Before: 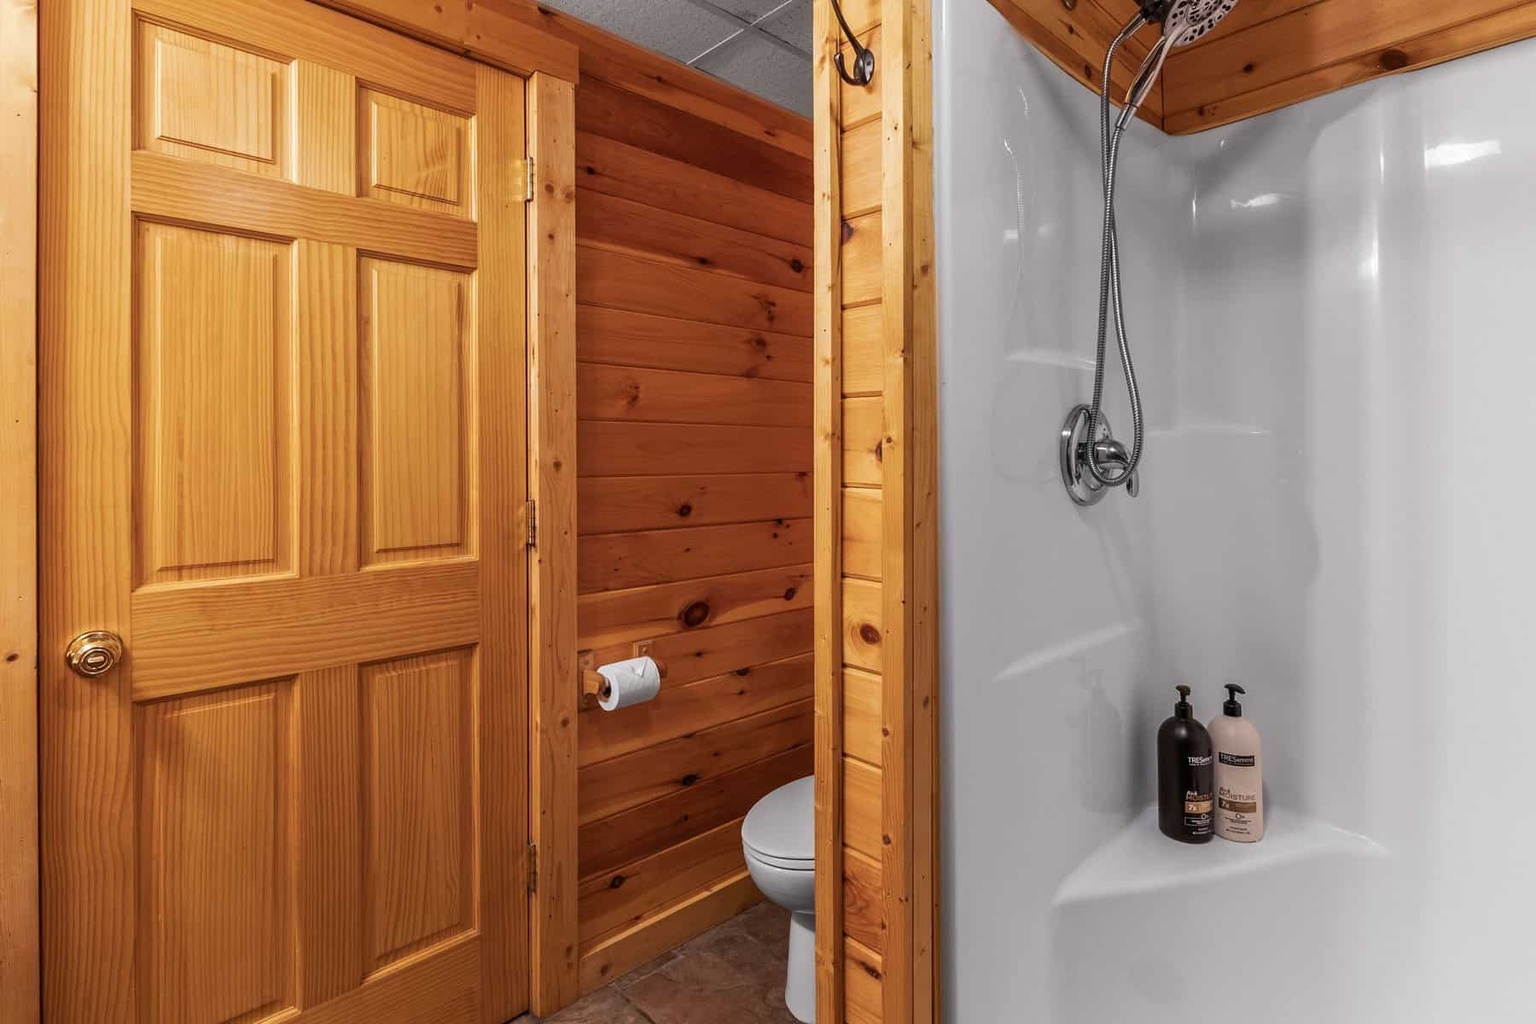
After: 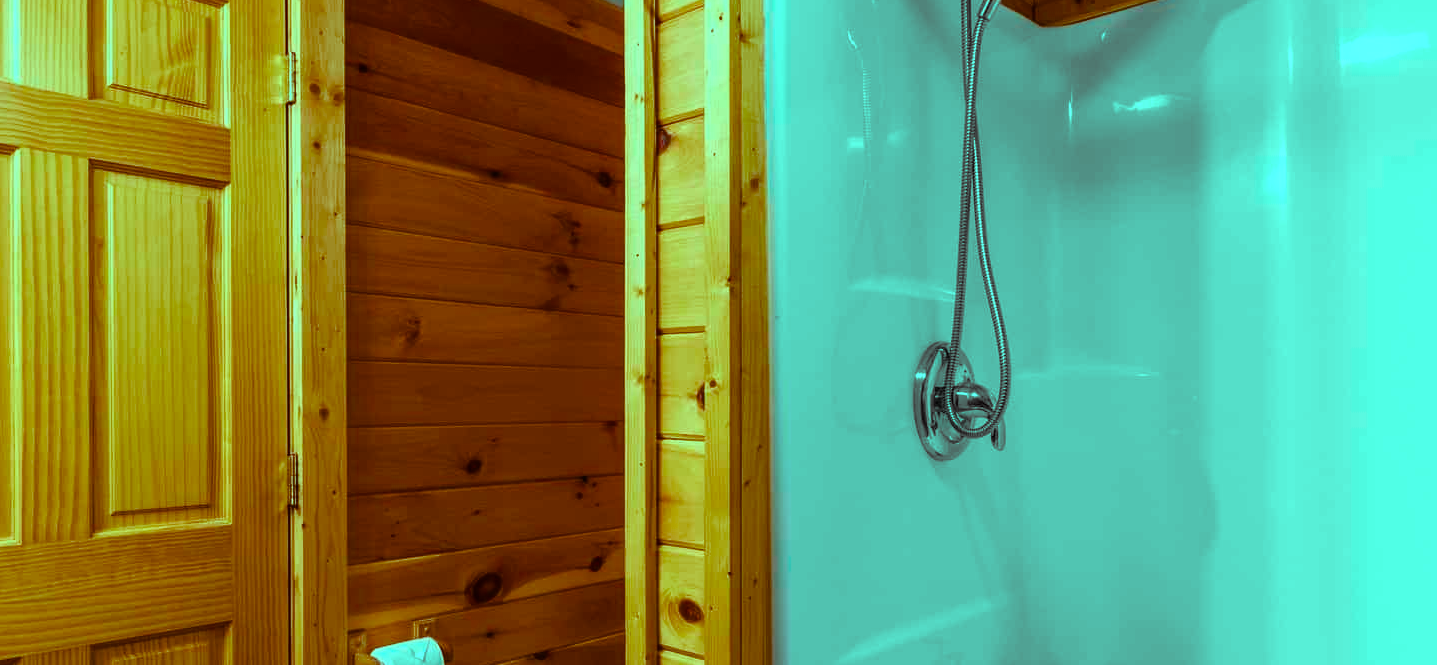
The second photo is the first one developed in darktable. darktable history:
crop: left 18.292%, top 11.076%, right 1.843%, bottom 33.487%
color balance rgb: highlights gain › luminance 20.085%, highlights gain › chroma 13.088%, highlights gain › hue 172.65°, perceptual saturation grading › global saturation 21.131%, perceptual saturation grading › highlights -19.721%, perceptual saturation grading › shadows 29.533%, global vibrance 15.824%, saturation formula JzAzBz (2021)
